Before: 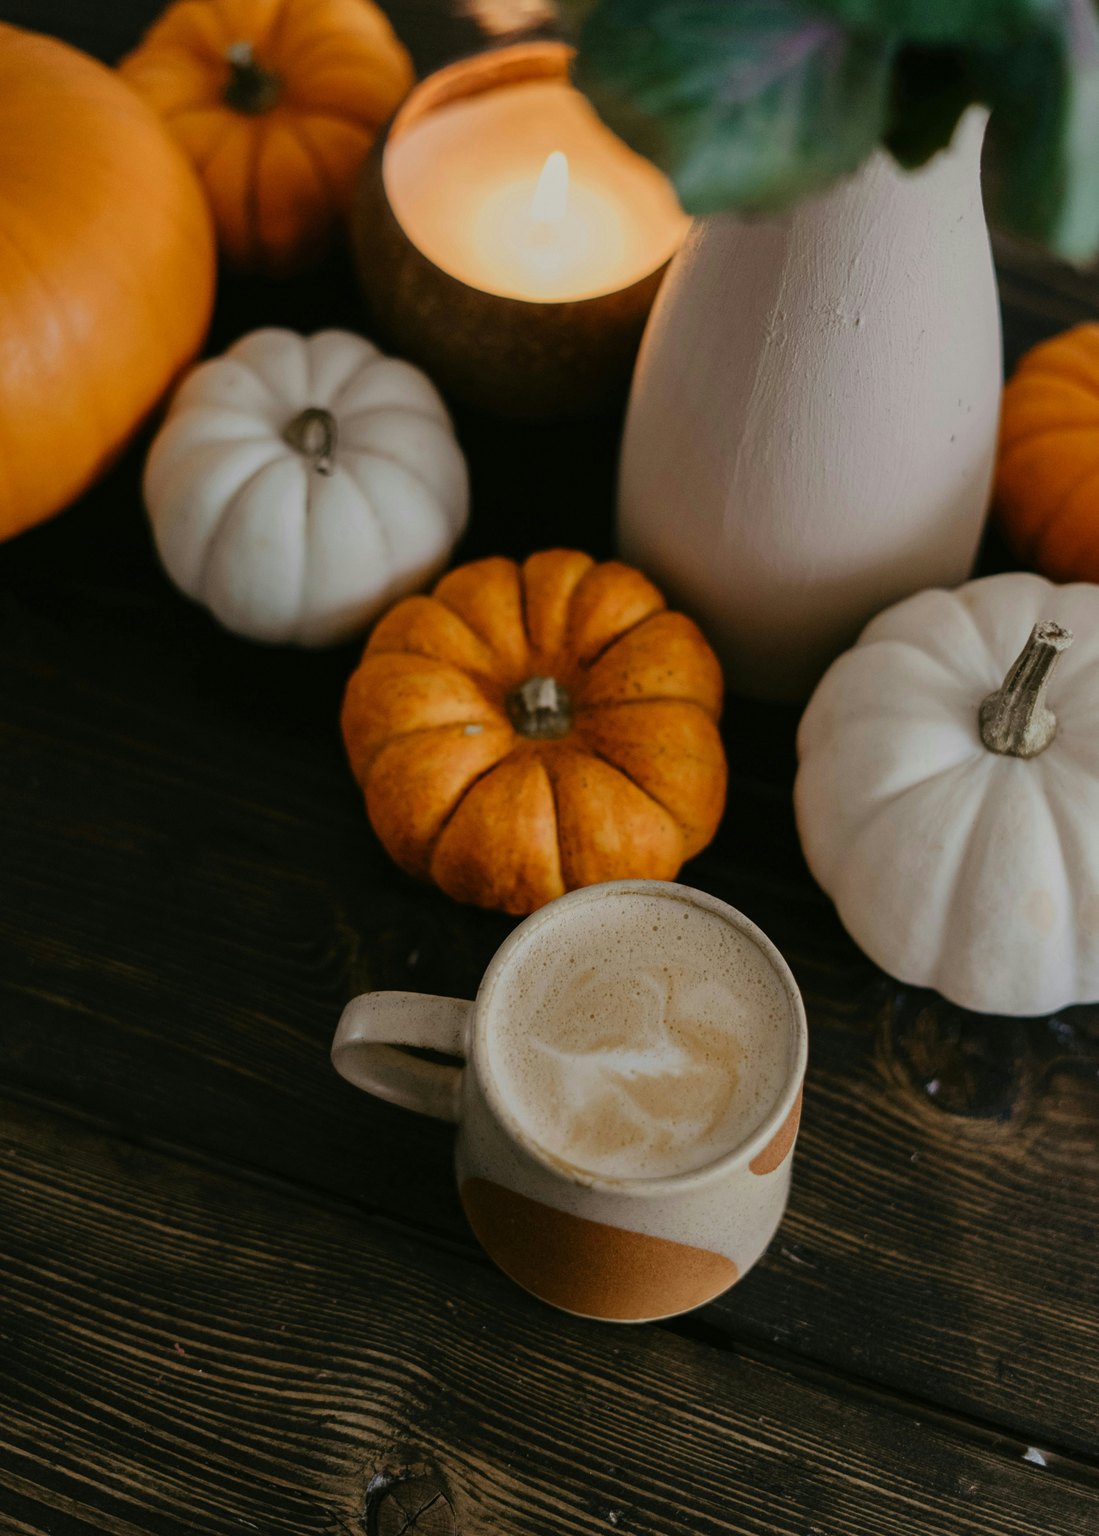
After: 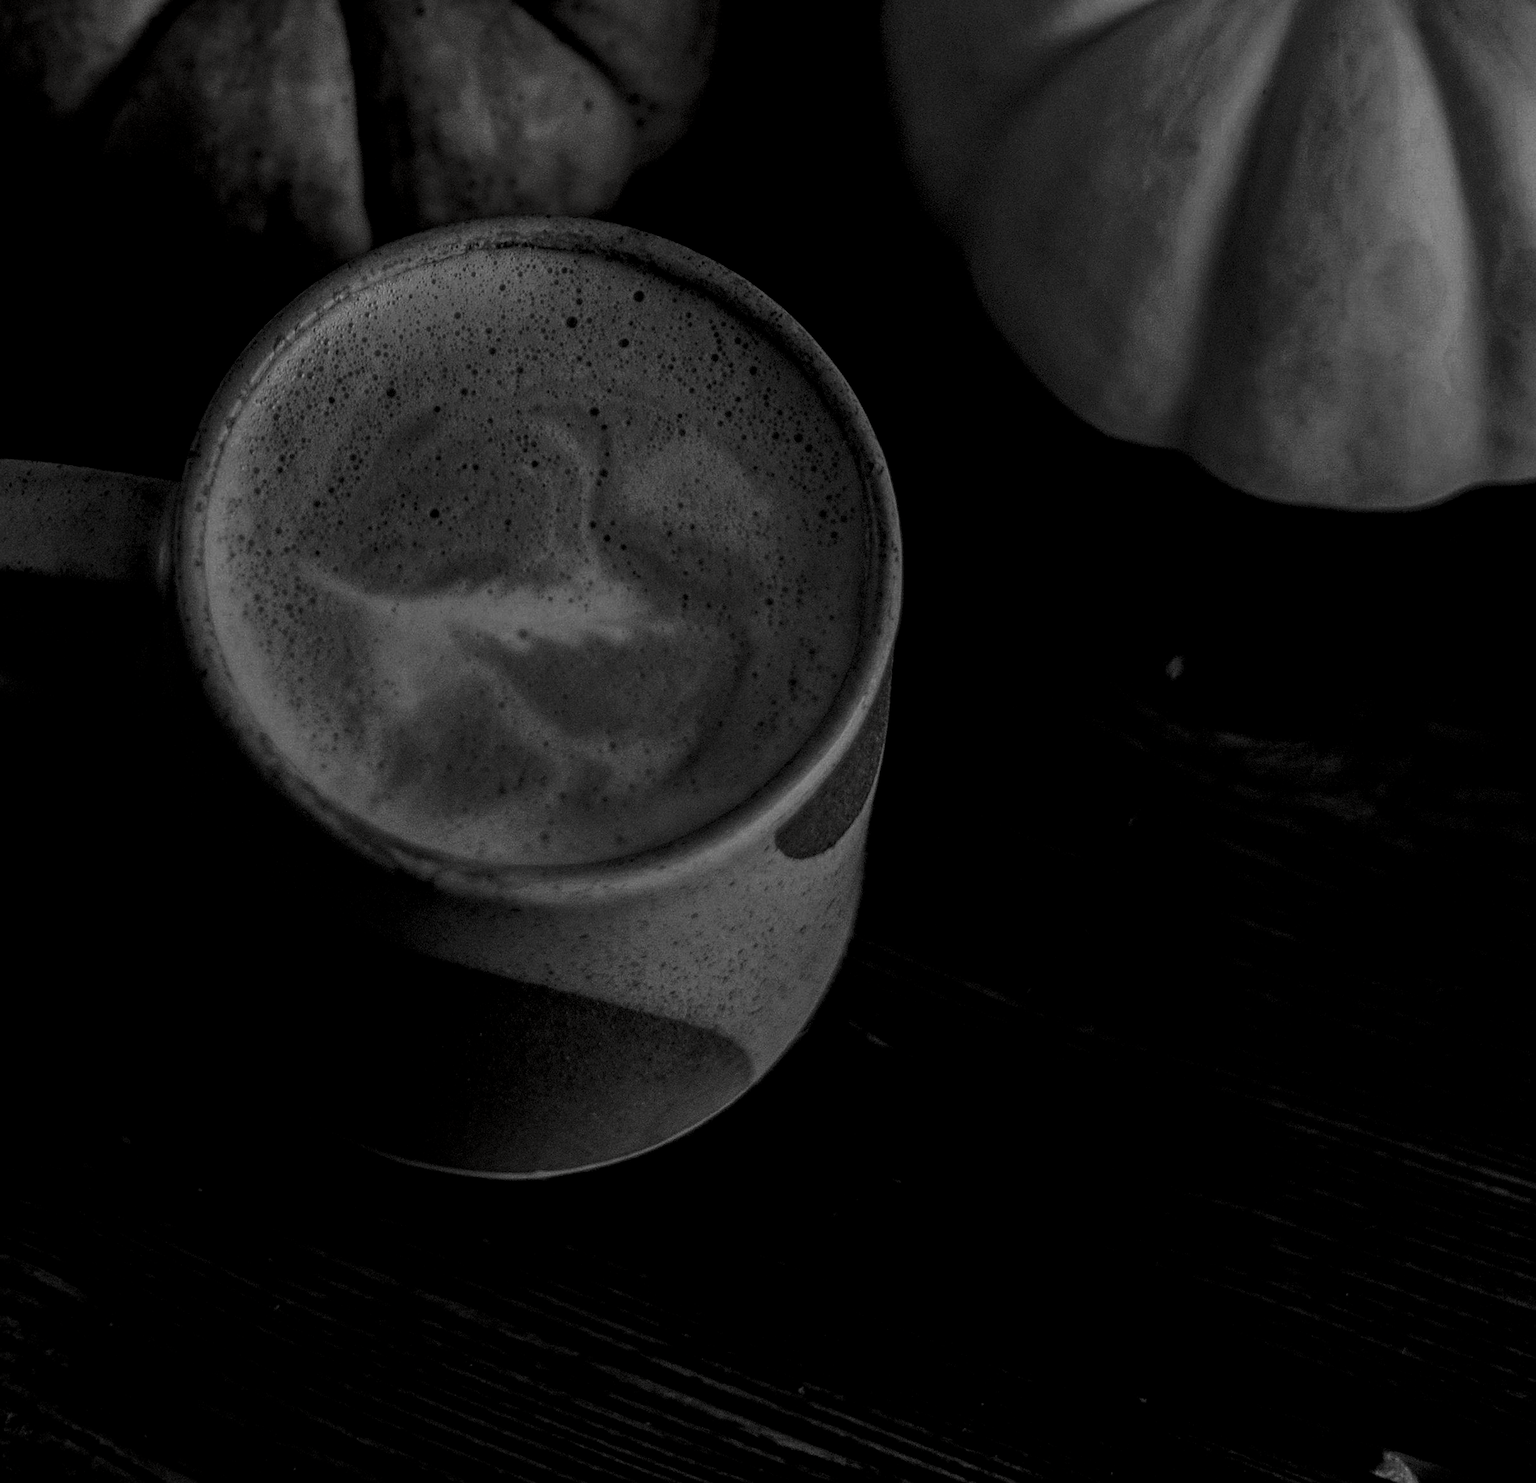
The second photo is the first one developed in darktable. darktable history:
sharpen: radius 2.513, amount 0.336
crop and rotate: left 35.713%, top 50.81%, bottom 4.786%
local contrast: highlights 1%, shadows 5%, detail 199%, midtone range 0.25
exposure: compensate highlight preservation false
color balance rgb: highlights gain › chroma 0.899%, highlights gain › hue 25.4°, perceptual saturation grading › global saturation 20%, perceptual saturation grading › highlights -24.719%, perceptual saturation grading › shadows 25.968%, contrast 4.843%
contrast brightness saturation: contrast 0.02, brightness -0.982, saturation -0.993
velvia: strength 24.57%
